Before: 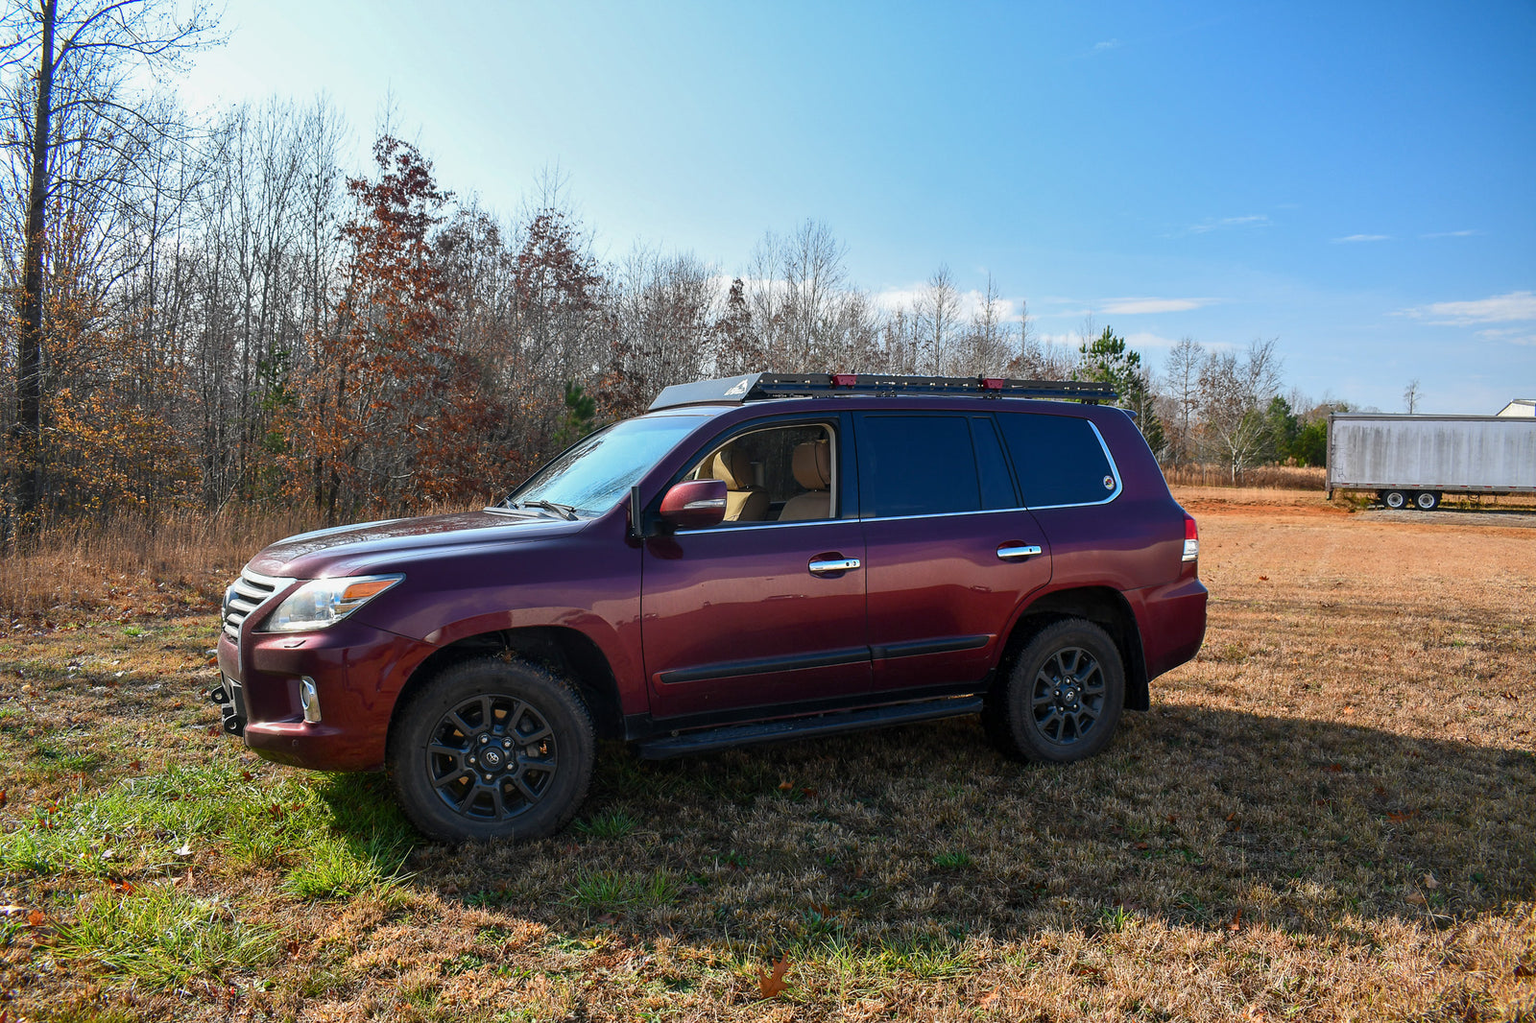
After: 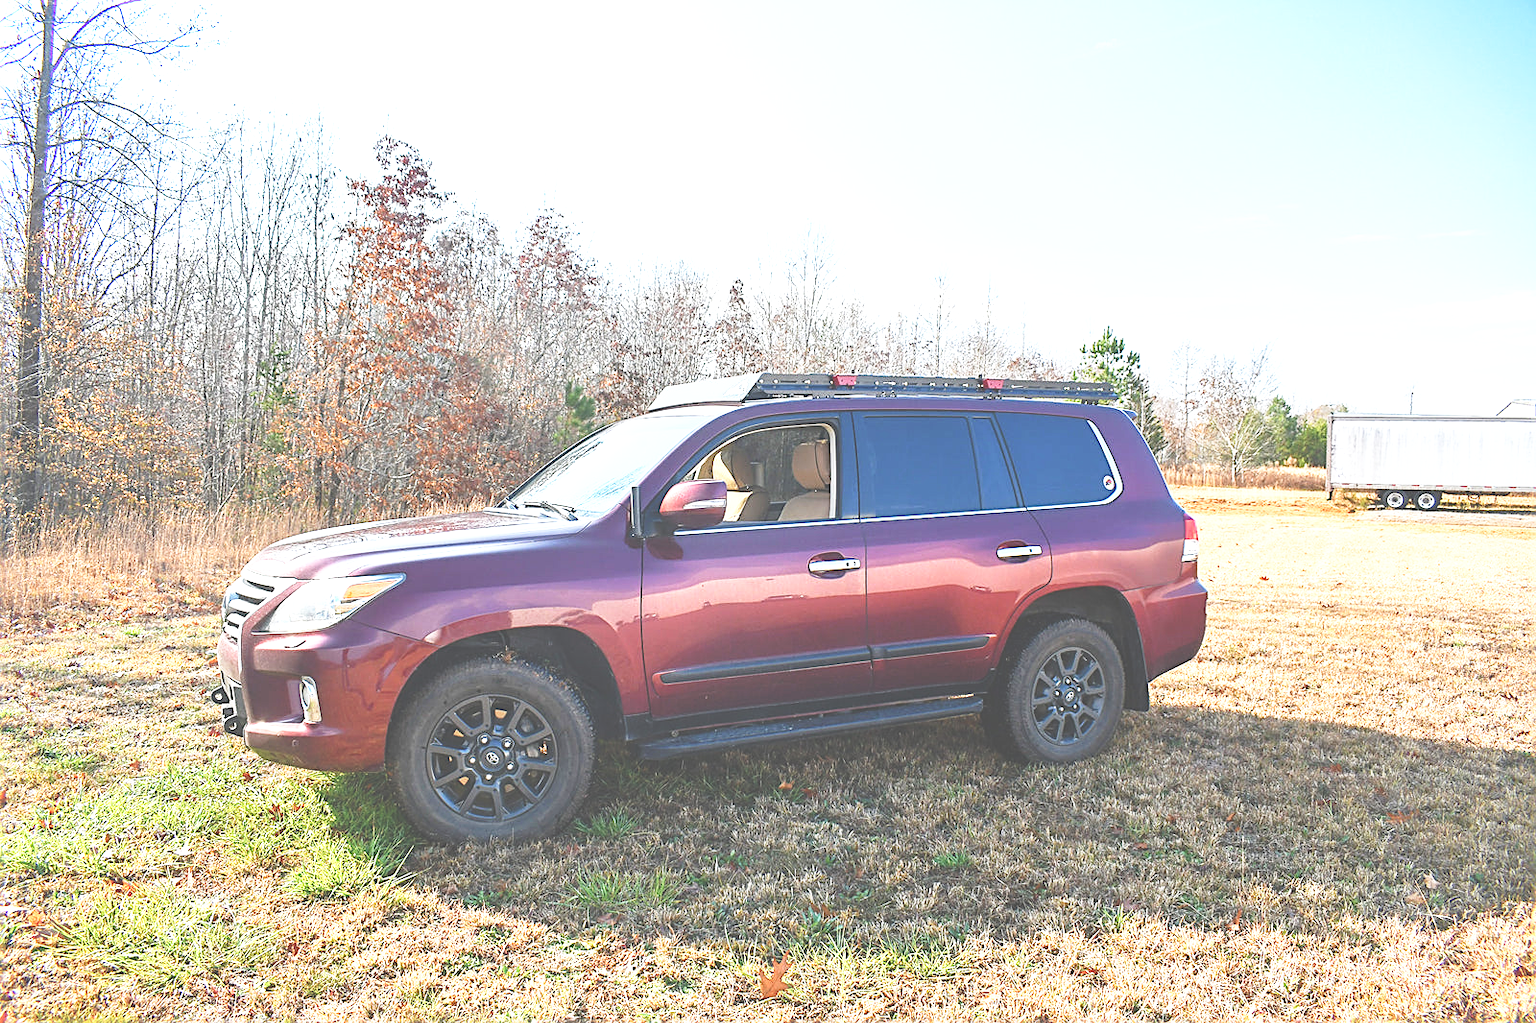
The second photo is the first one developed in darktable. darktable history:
sharpen: on, module defaults
color balance: mode lift, gamma, gain (sRGB)
base curve: curves: ch0 [(0, 0) (0.036, 0.037) (0.121, 0.228) (0.46, 0.76) (0.859, 0.983) (1, 1)], preserve colors none
exposure: black level correction -0.023, exposure 1.397 EV, compensate highlight preservation false
